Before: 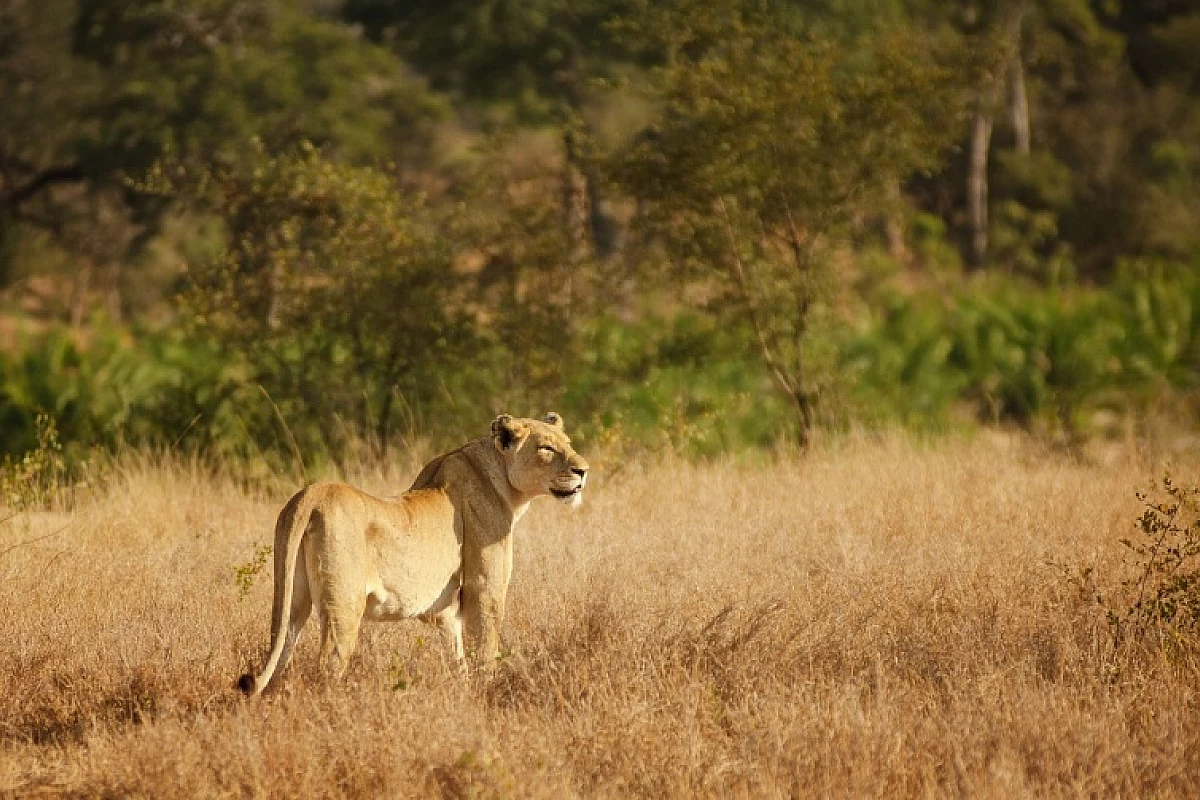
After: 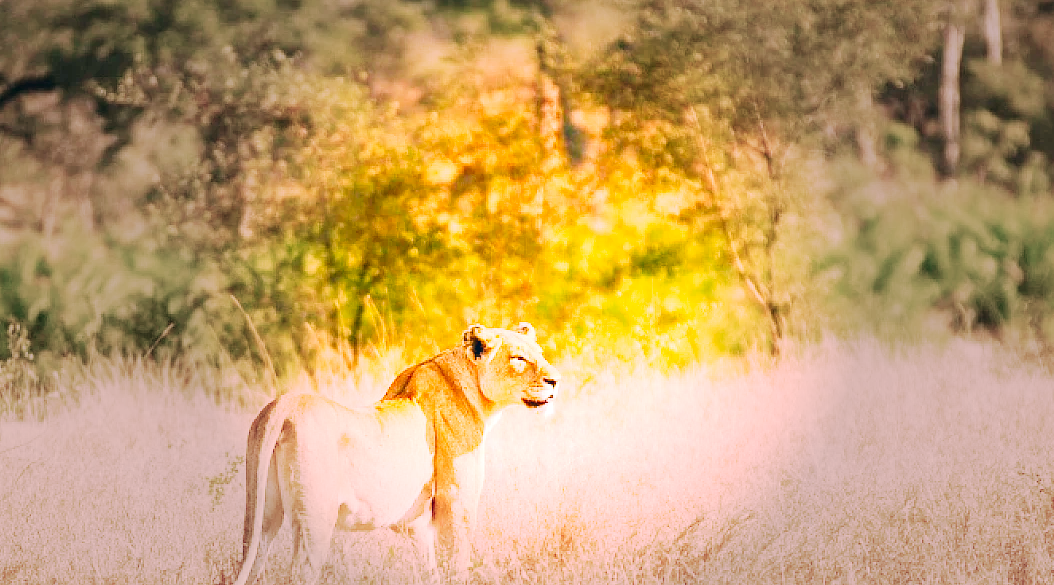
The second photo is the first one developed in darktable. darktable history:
color correction: highlights a* 16.75, highlights b* 0.331, shadows a* -15.04, shadows b* -14.22, saturation 1.52
base curve: curves: ch0 [(0, 0) (0, 0.001) (0.001, 0.001) (0.004, 0.002) (0.007, 0.004) (0.015, 0.013) (0.033, 0.045) (0.052, 0.096) (0.075, 0.17) (0.099, 0.241) (0.163, 0.42) (0.219, 0.55) (0.259, 0.616) (0.327, 0.722) (0.365, 0.765) (0.522, 0.873) (0.547, 0.881) (0.689, 0.919) (0.826, 0.952) (1, 1)], preserve colors none
vignetting: fall-off start 30.32%, fall-off radius 33.7%
exposure: black level correction 0, exposure 1.449 EV, compensate exposure bias true, compensate highlight preservation false
crop and rotate: left 2.412%, top 11.279%, right 9.694%, bottom 15.506%
